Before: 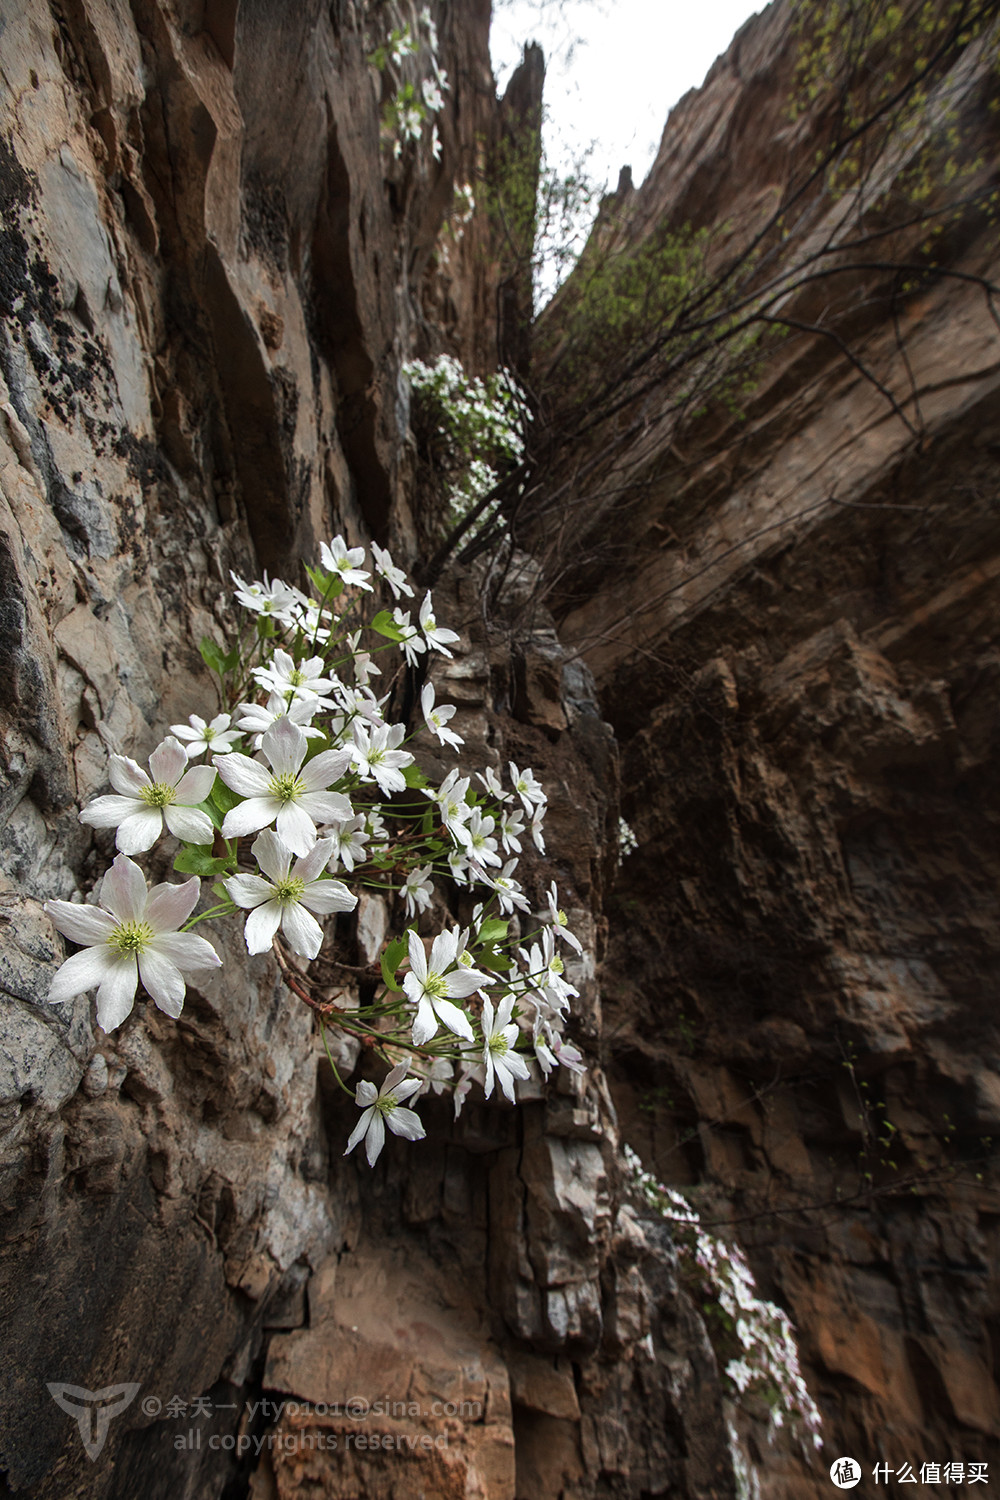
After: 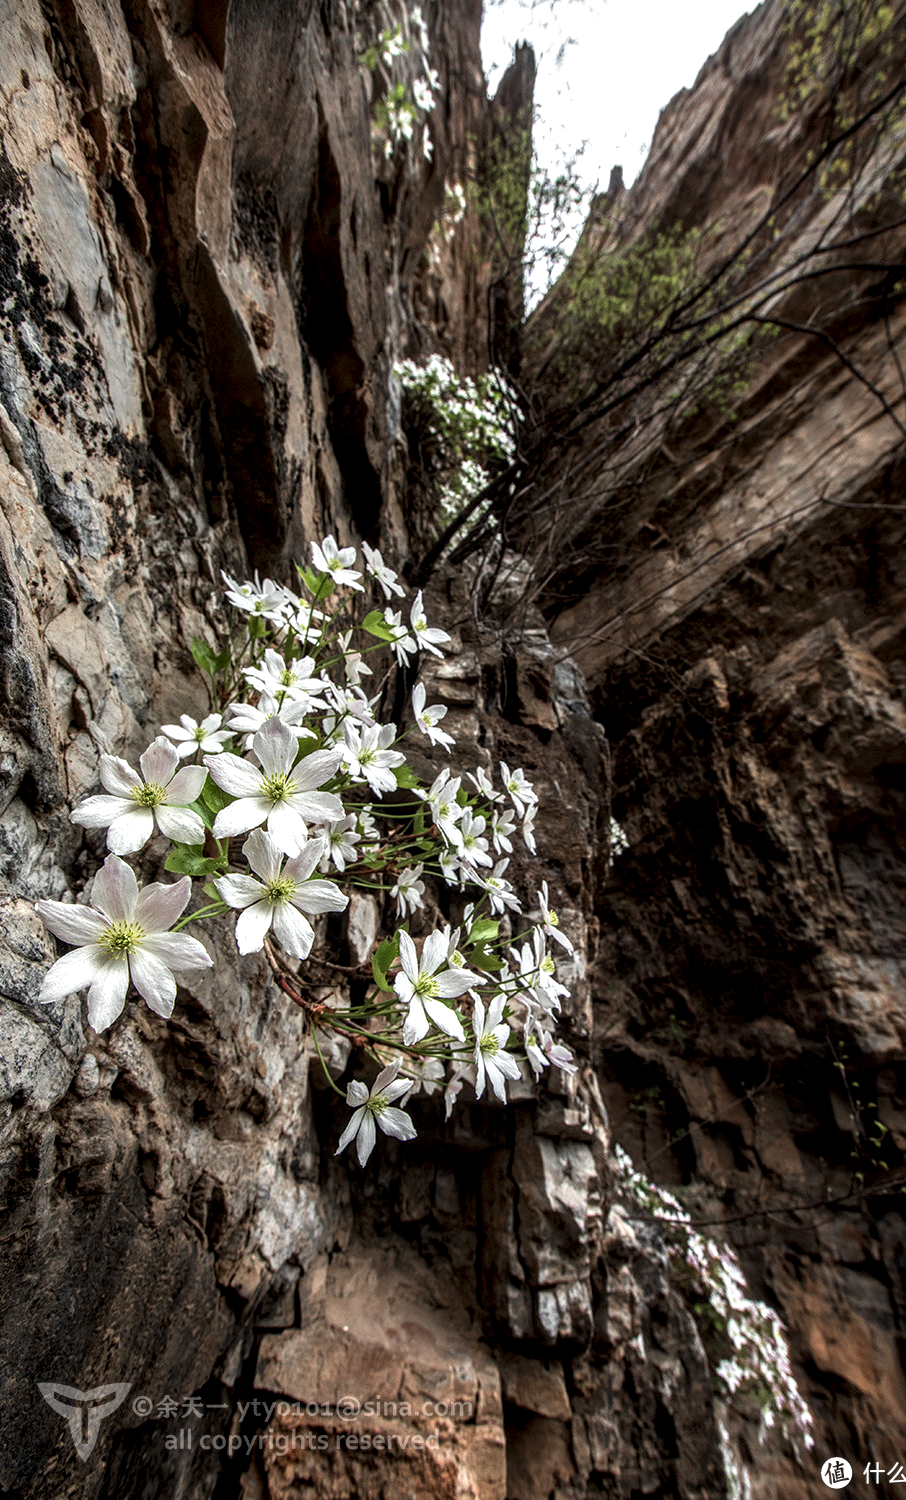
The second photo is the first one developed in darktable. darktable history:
crop and rotate: left 0.977%, right 8.405%
local contrast: highlights 77%, shadows 56%, detail 175%, midtone range 0.428
